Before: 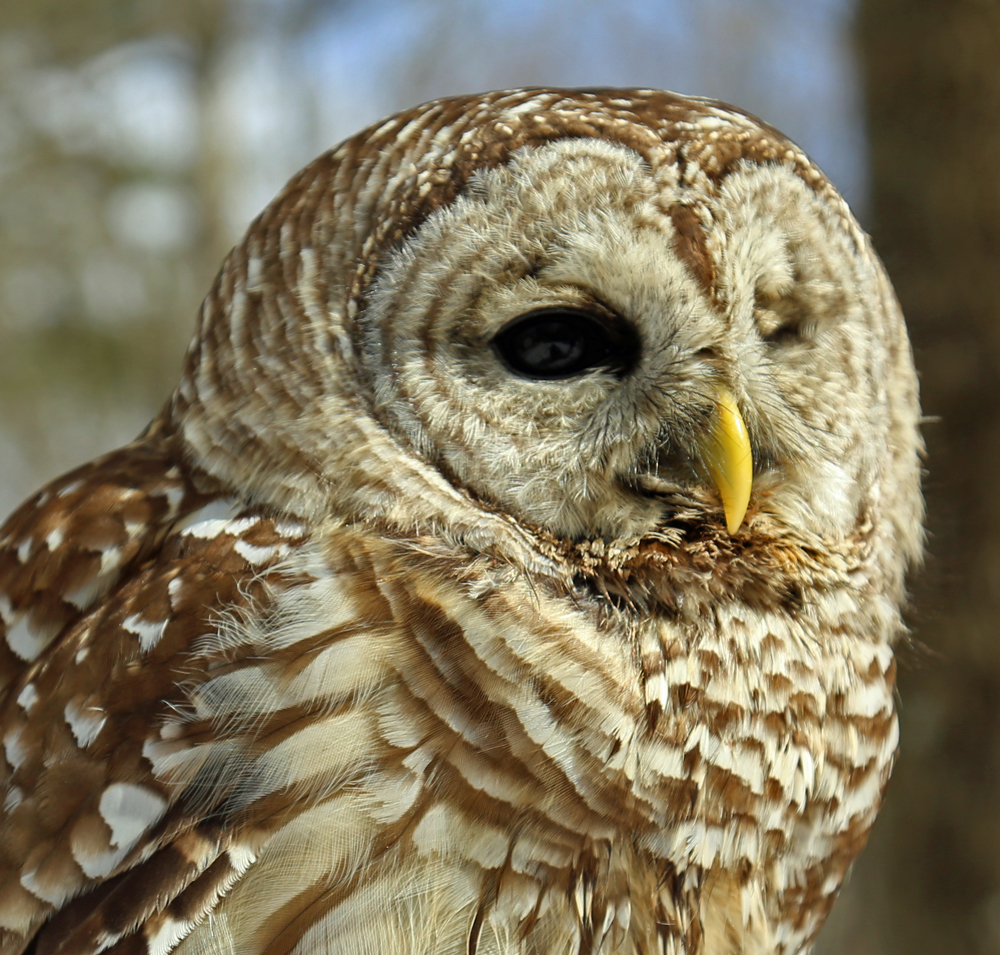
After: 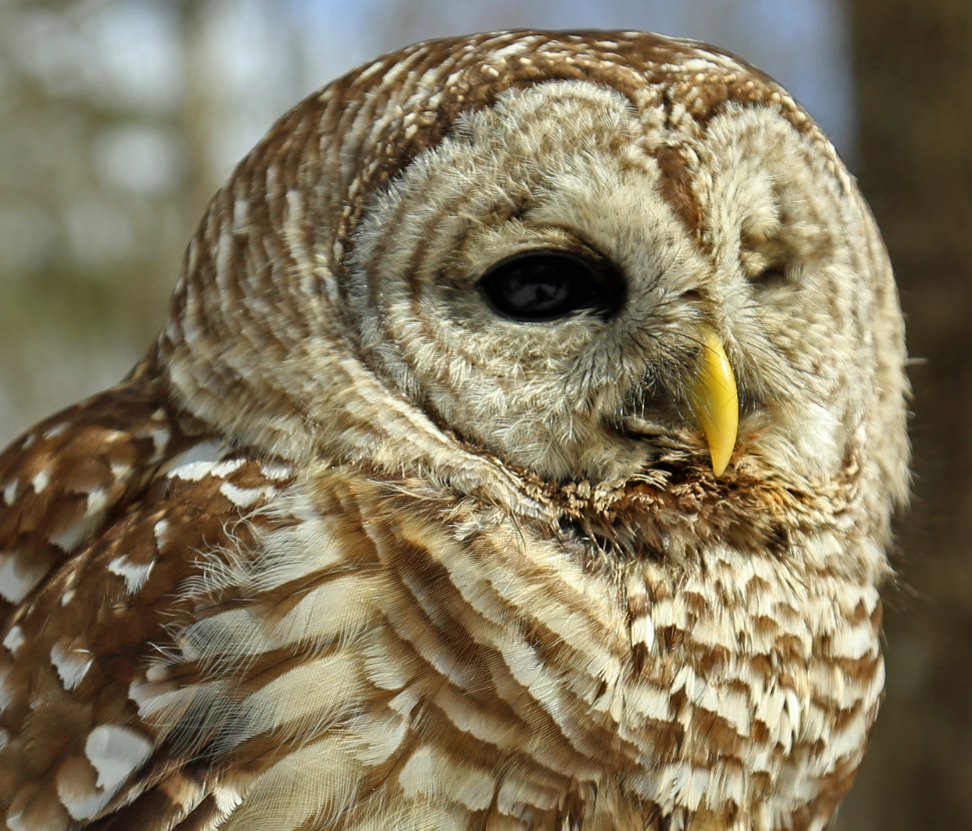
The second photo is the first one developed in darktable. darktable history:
crop: left 1.446%, top 6.128%, right 1.353%, bottom 6.821%
